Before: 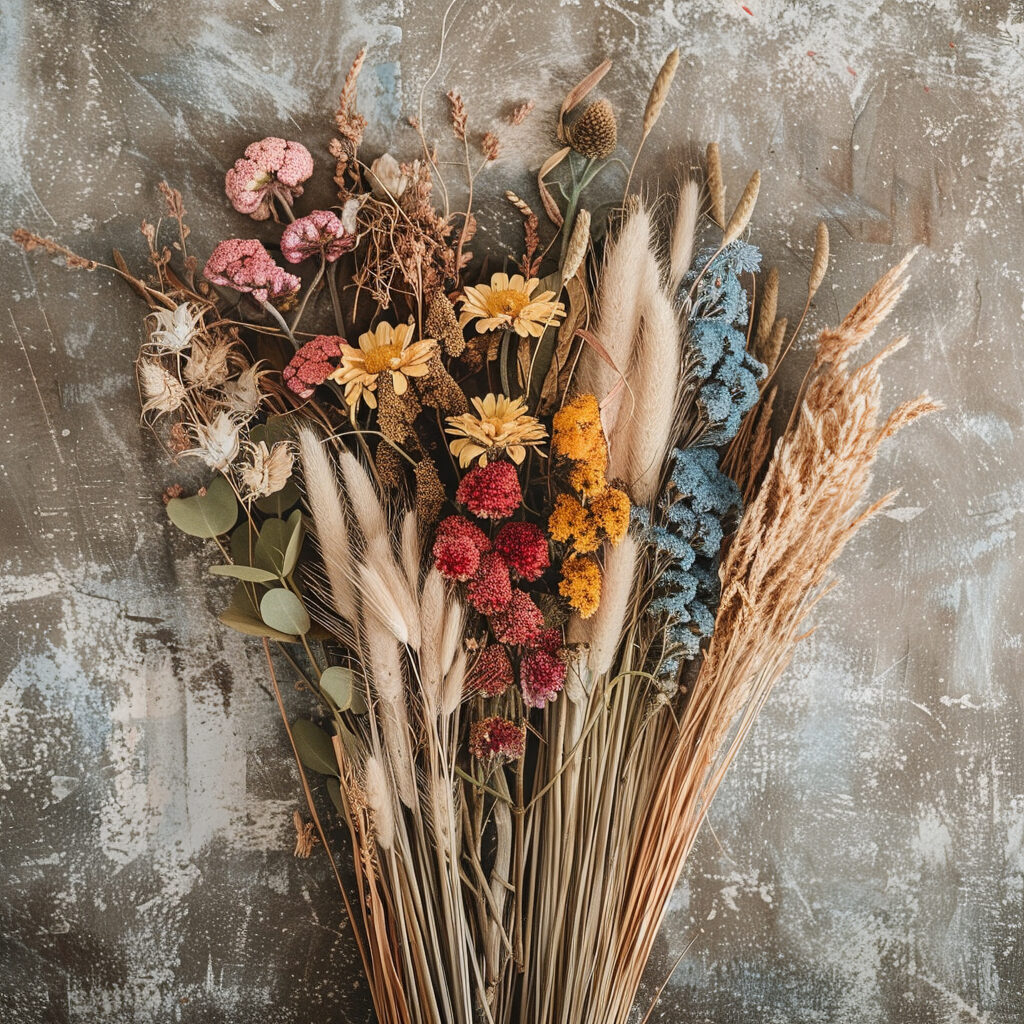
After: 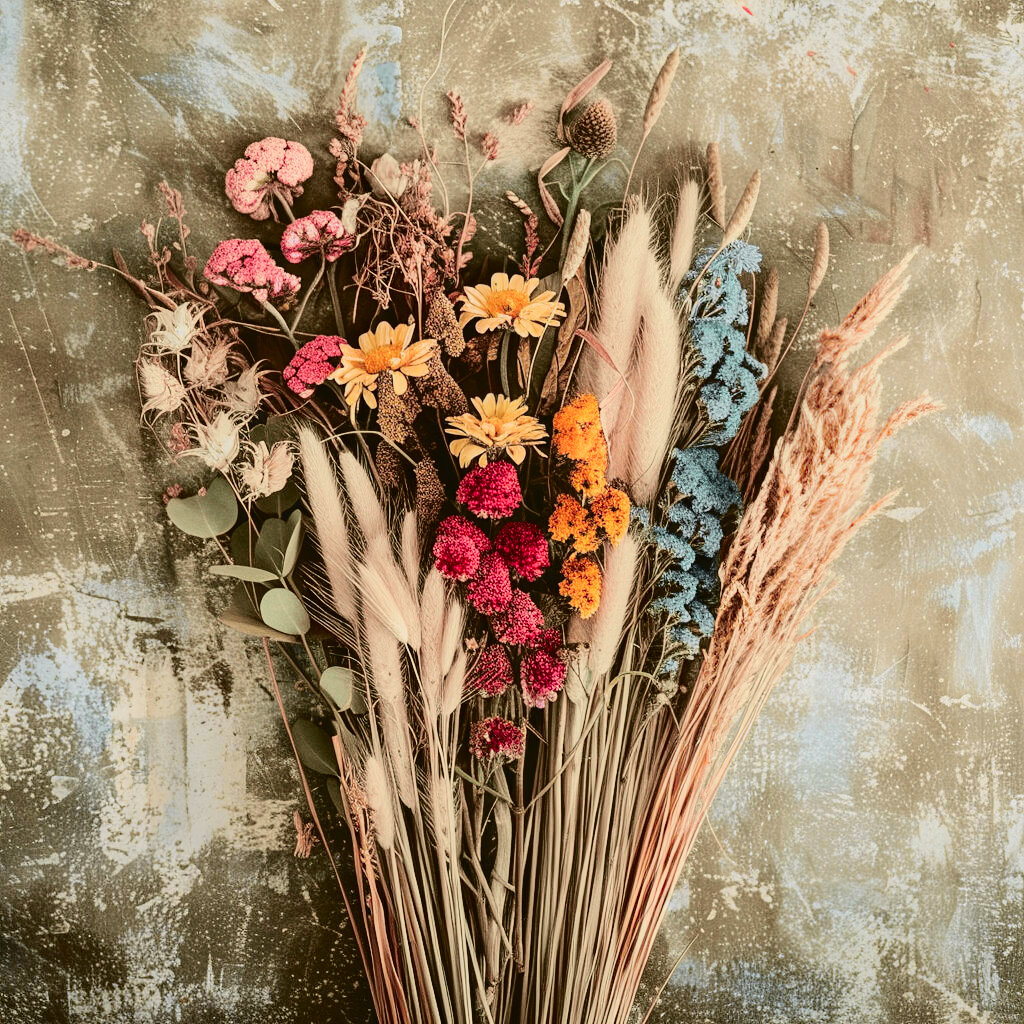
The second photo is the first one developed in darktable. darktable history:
tone curve: curves: ch0 [(0, 0.006) (0.184, 0.117) (0.405, 0.46) (0.456, 0.528) (0.634, 0.728) (0.877, 0.89) (0.984, 0.935)]; ch1 [(0, 0) (0.443, 0.43) (0.492, 0.489) (0.566, 0.579) (0.595, 0.625) (0.608, 0.667) (0.65, 0.729) (1, 1)]; ch2 [(0, 0) (0.33, 0.301) (0.421, 0.443) (0.447, 0.489) (0.492, 0.498) (0.537, 0.583) (0.586, 0.591) (0.663, 0.686) (1, 1)], color space Lab, independent channels, preserve colors none
